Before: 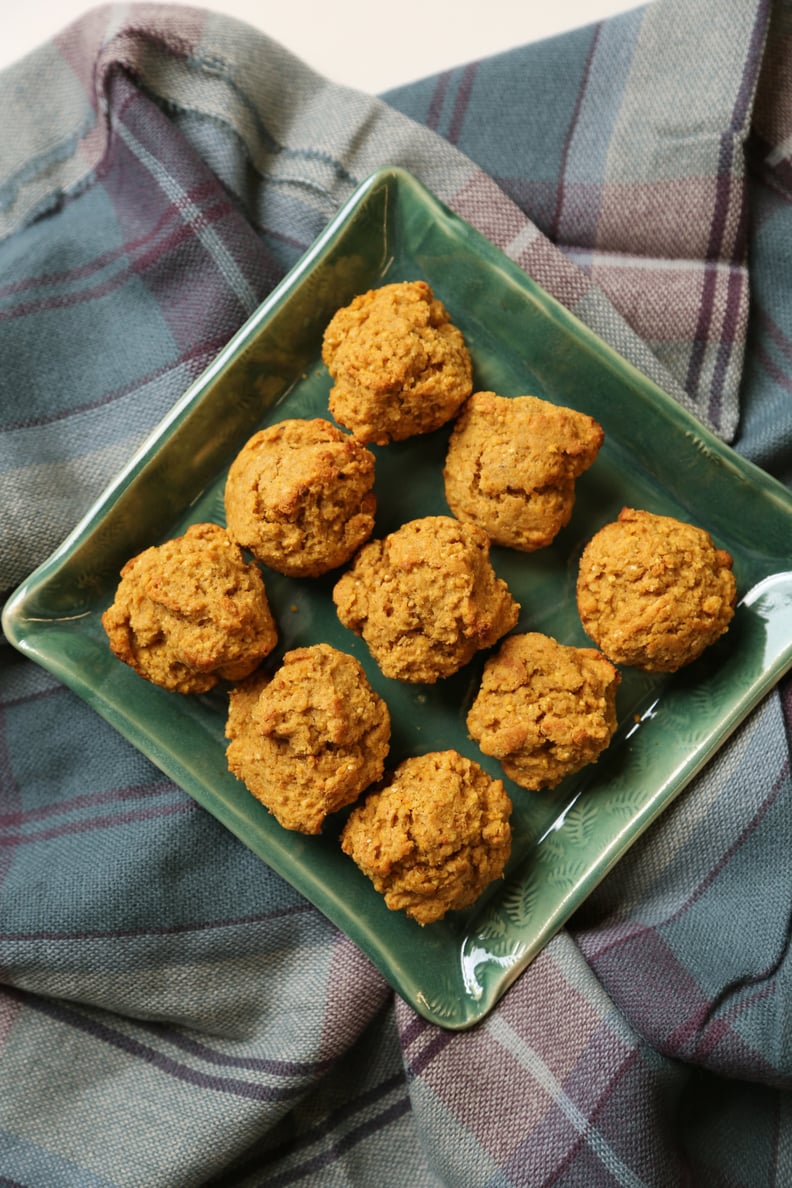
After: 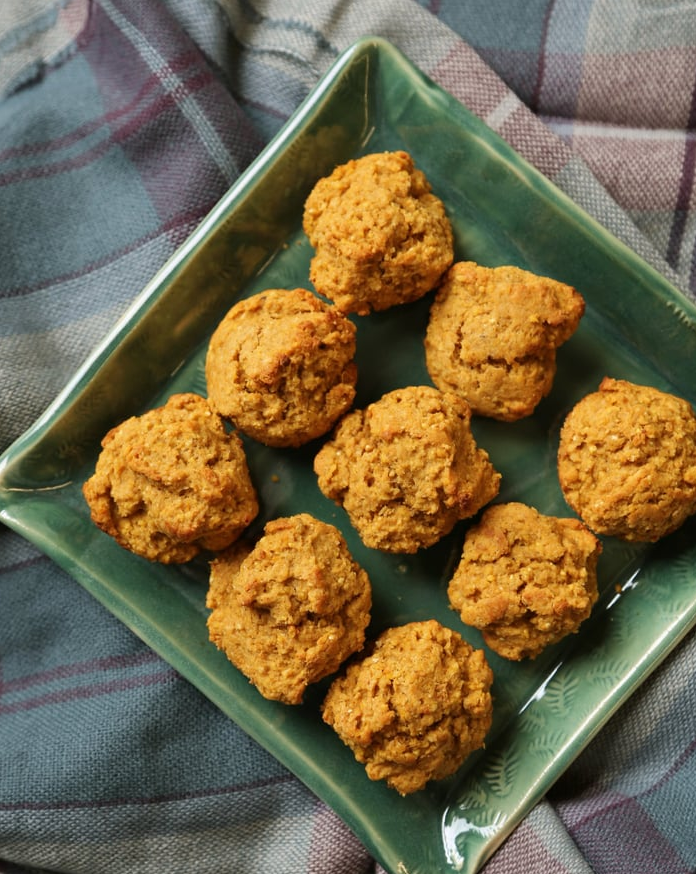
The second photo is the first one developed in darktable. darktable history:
crop and rotate: left 2.424%, top 11.005%, right 9.6%, bottom 15.369%
